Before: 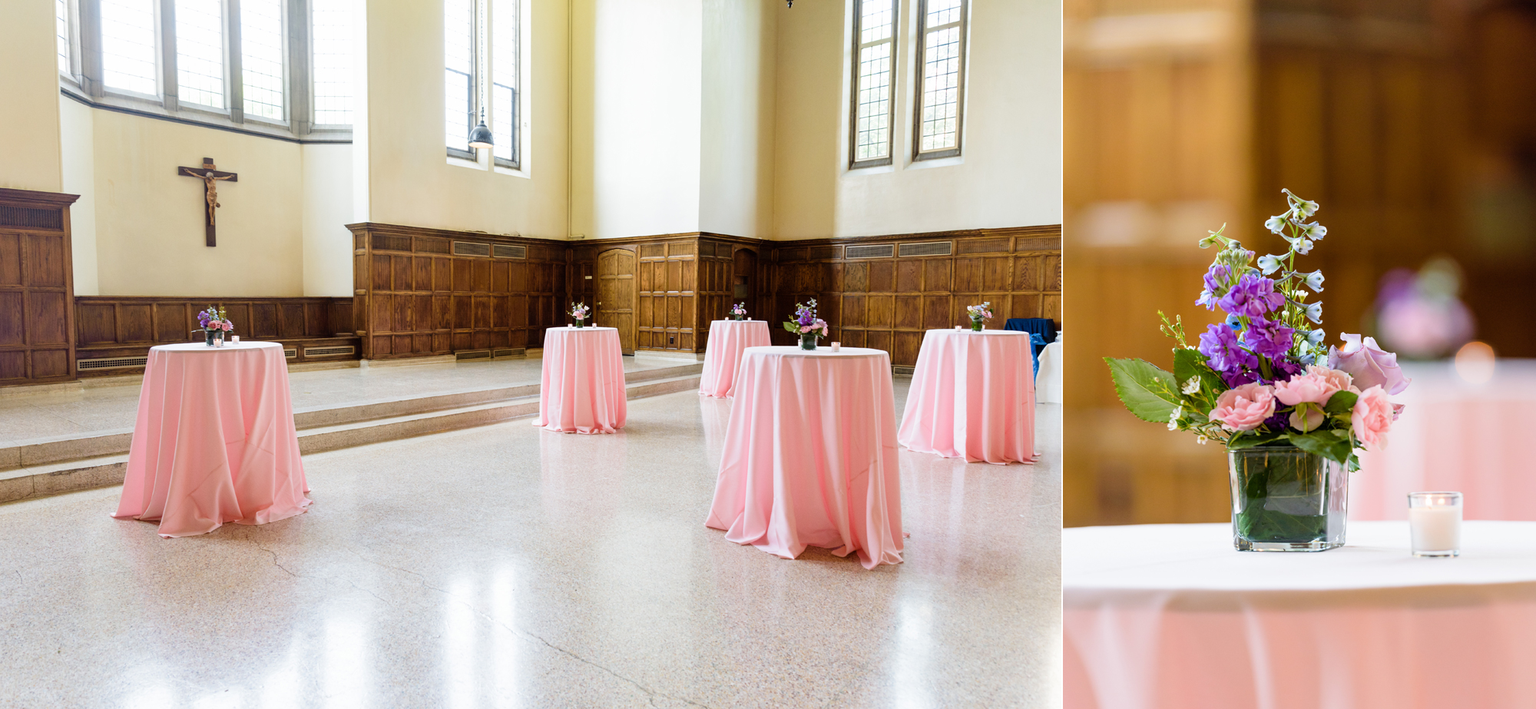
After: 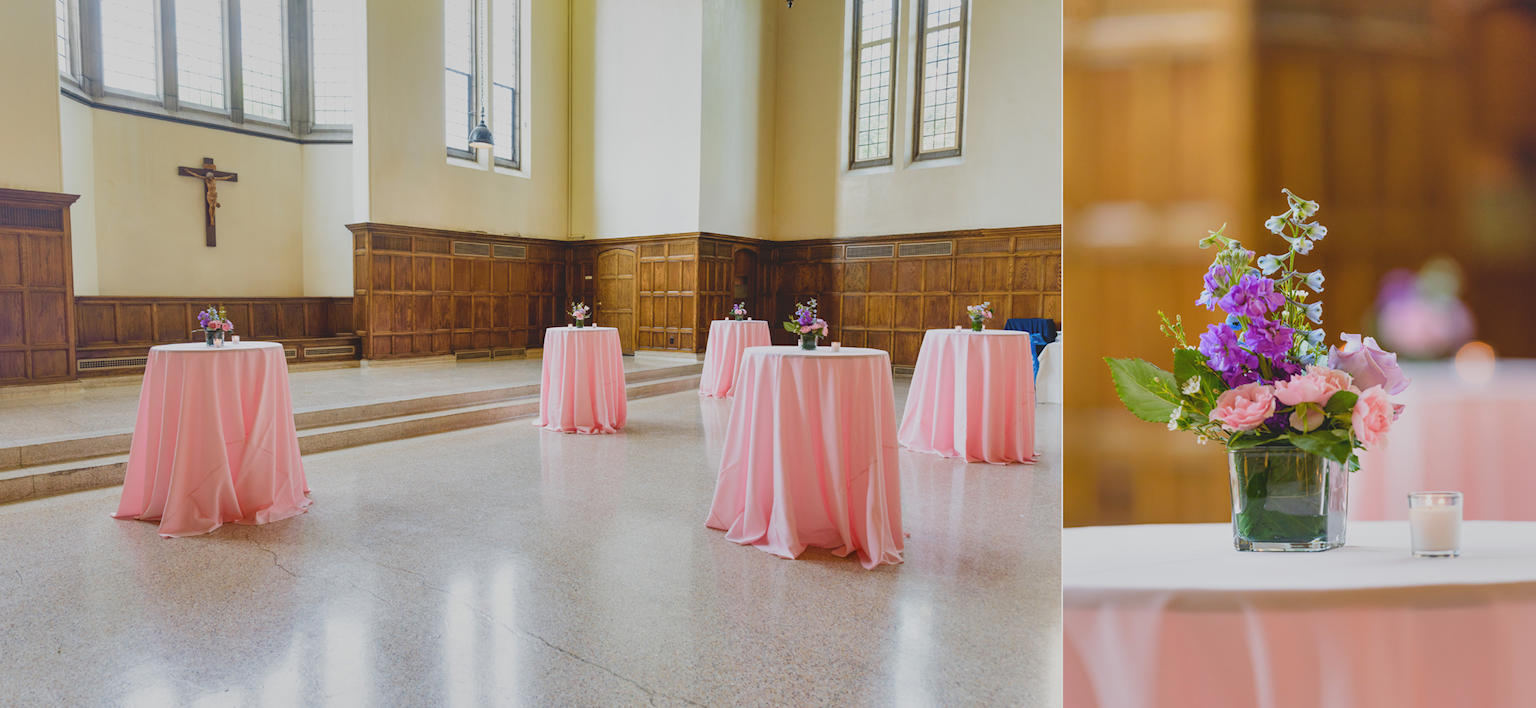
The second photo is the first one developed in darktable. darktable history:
shadows and highlights: soften with gaussian
local contrast: highlights 105%, shadows 99%, detail 119%, midtone range 0.2
contrast brightness saturation: contrast -0.278
